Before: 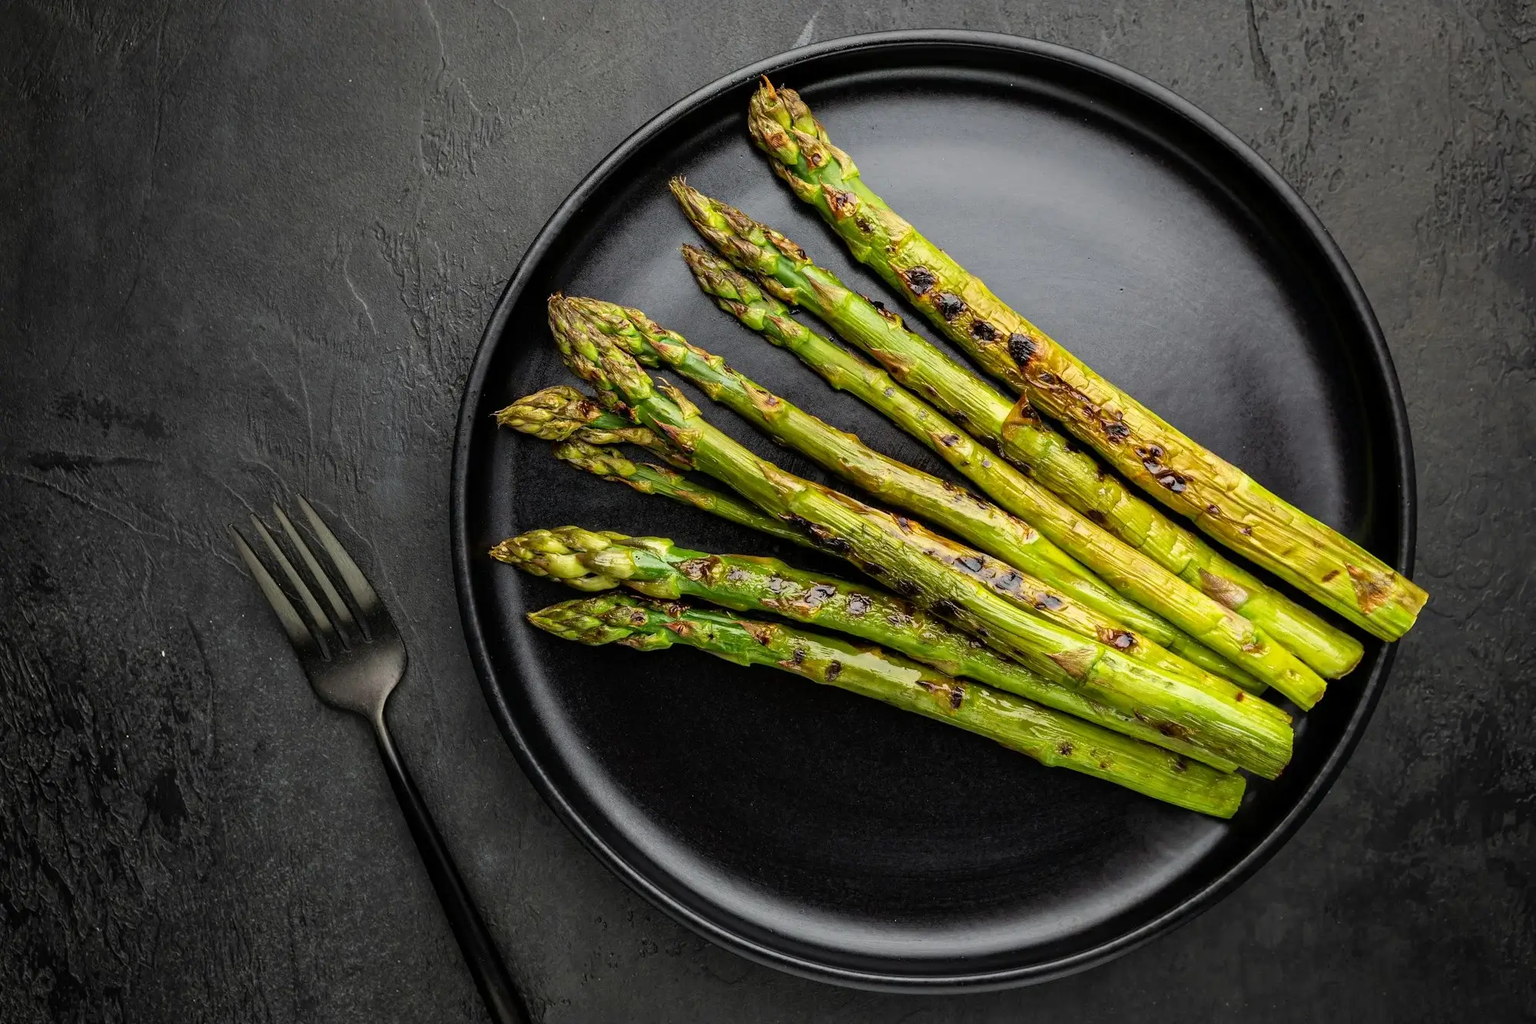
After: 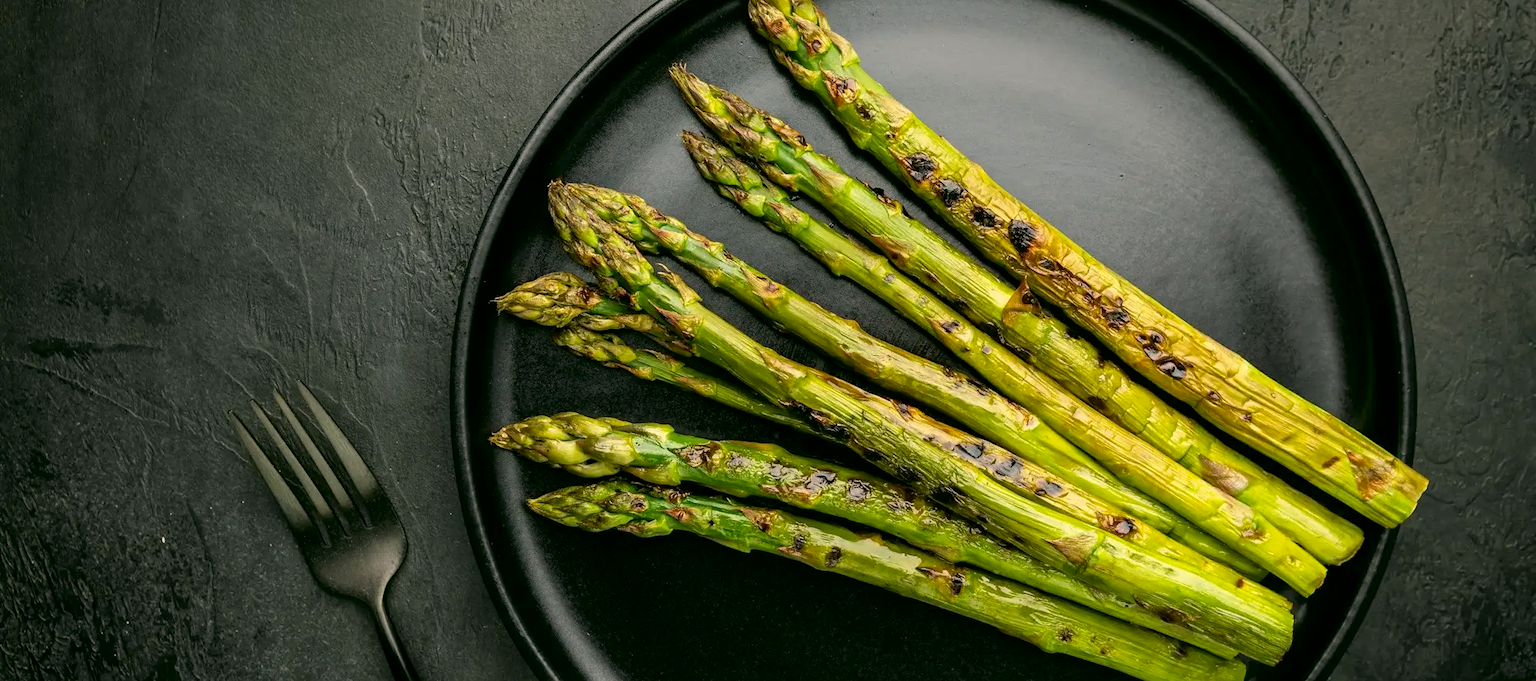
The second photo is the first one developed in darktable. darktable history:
crop: top 11.166%, bottom 22.168%
exposure: black level correction 0.001, compensate highlight preservation false
color correction: highlights a* 4.02, highlights b* 4.98, shadows a* -7.55, shadows b* 4.98
